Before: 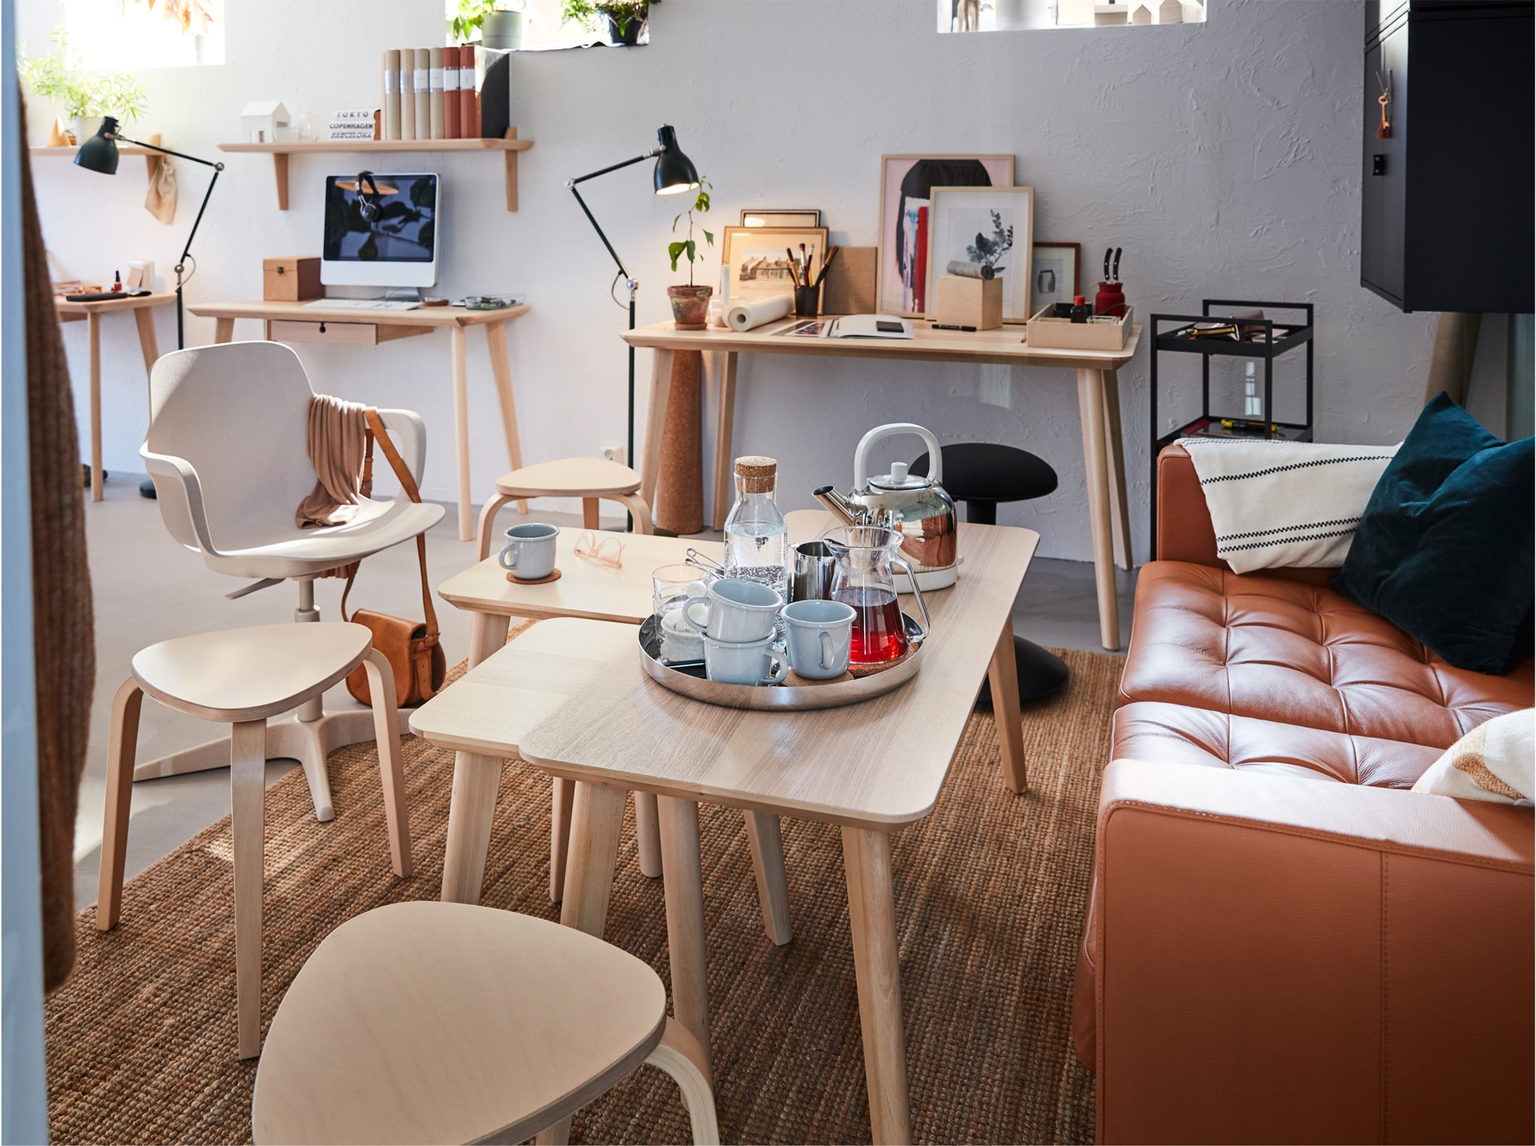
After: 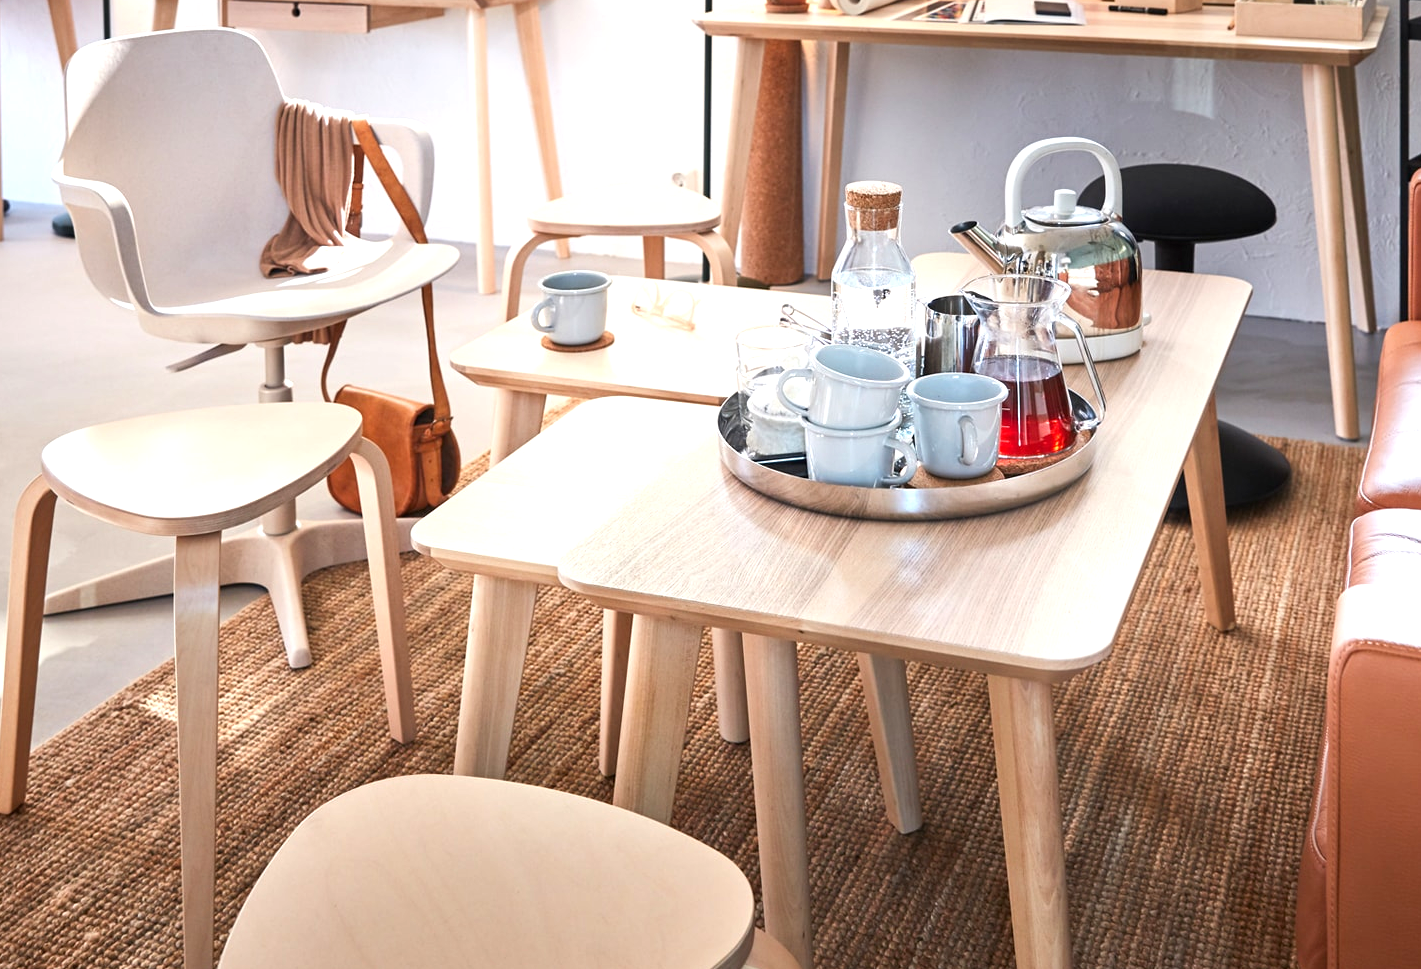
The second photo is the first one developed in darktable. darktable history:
exposure: exposure 0.744 EV, compensate highlight preservation false
crop: left 6.592%, top 27.985%, right 23.98%, bottom 8.548%
